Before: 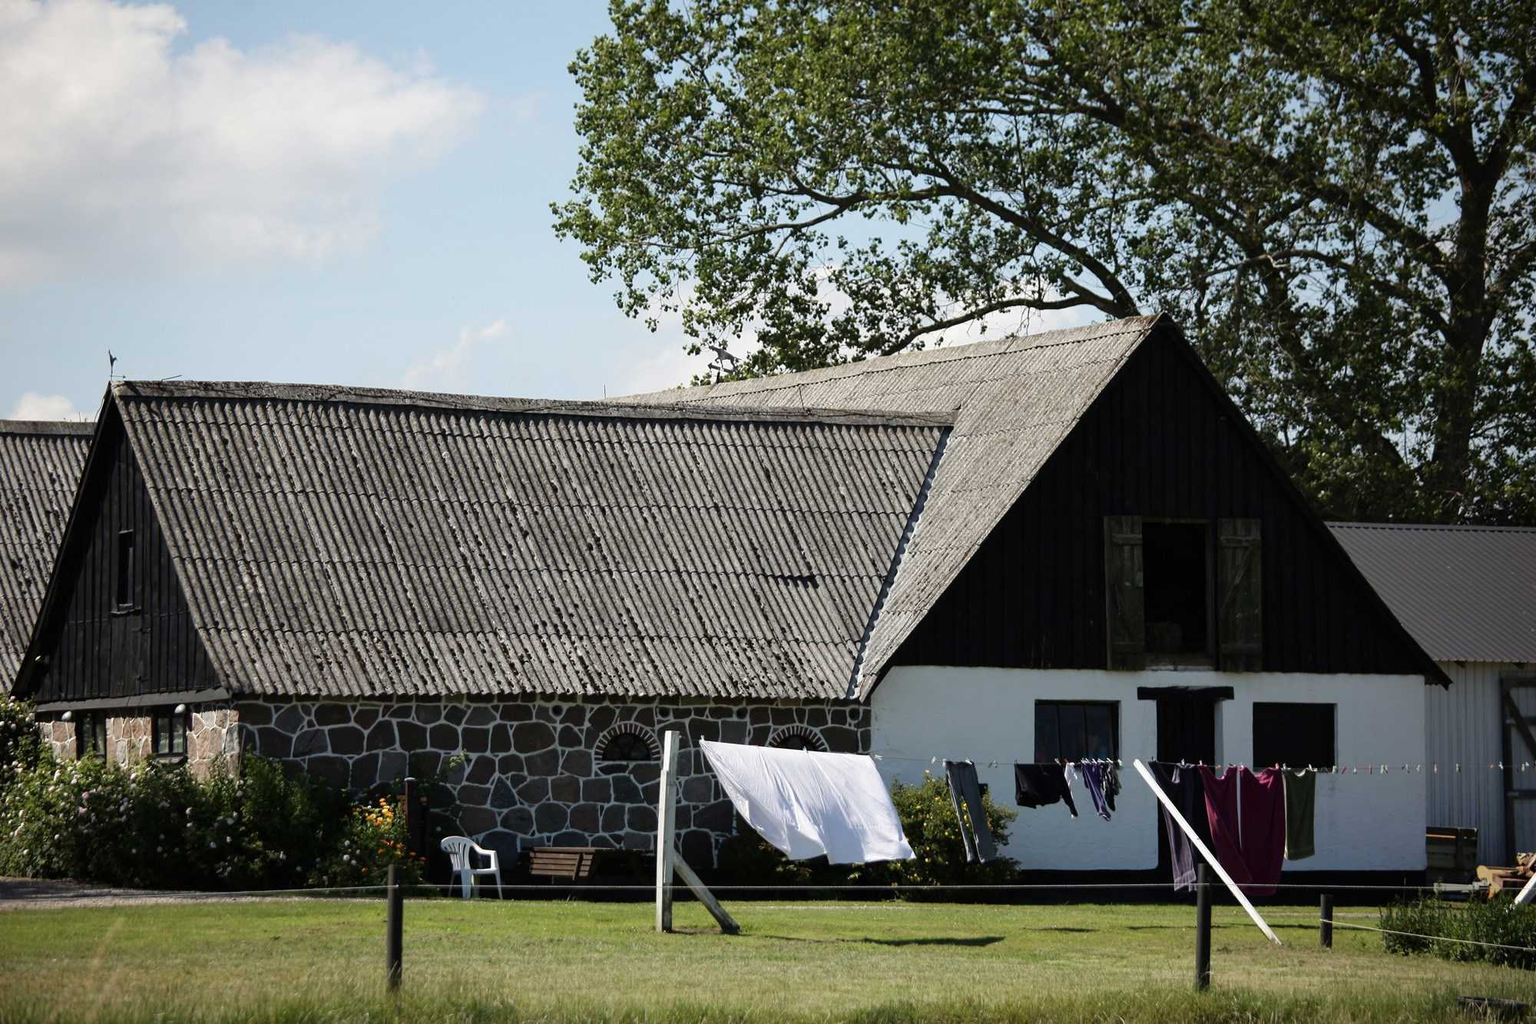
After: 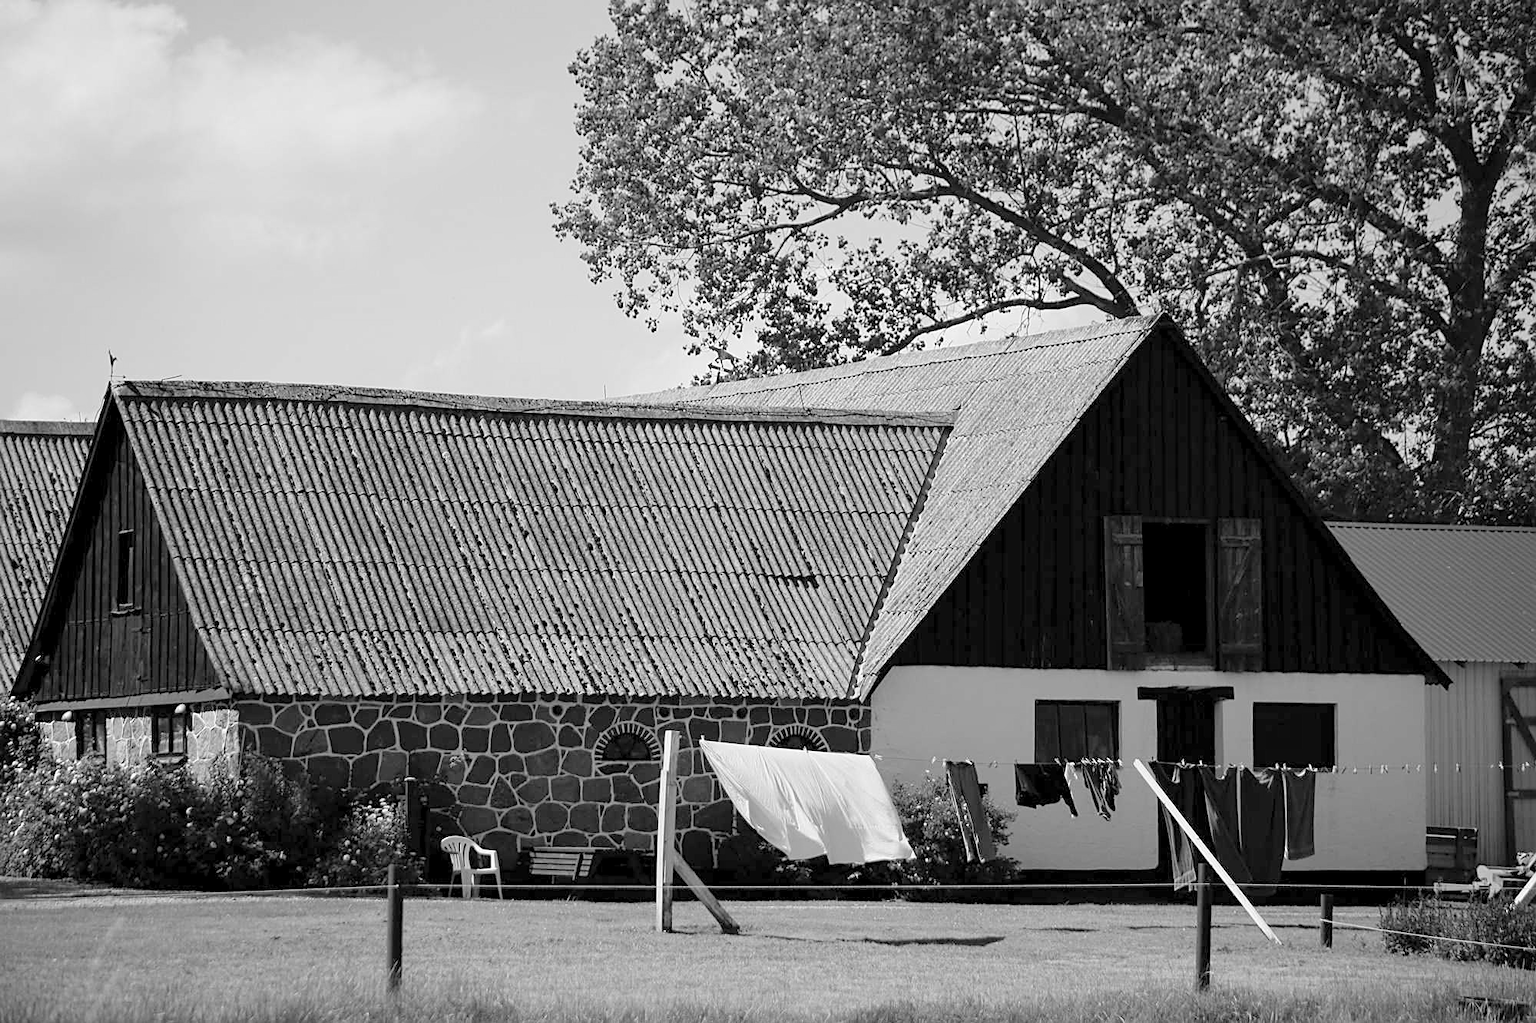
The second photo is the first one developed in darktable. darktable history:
white balance: red 1.123, blue 0.83
exposure: black level correction 0.002, exposure -0.1 EV, compensate highlight preservation false
contrast brightness saturation: brightness 0.28
monochrome: a 73.58, b 64.21
sharpen: on, module defaults
